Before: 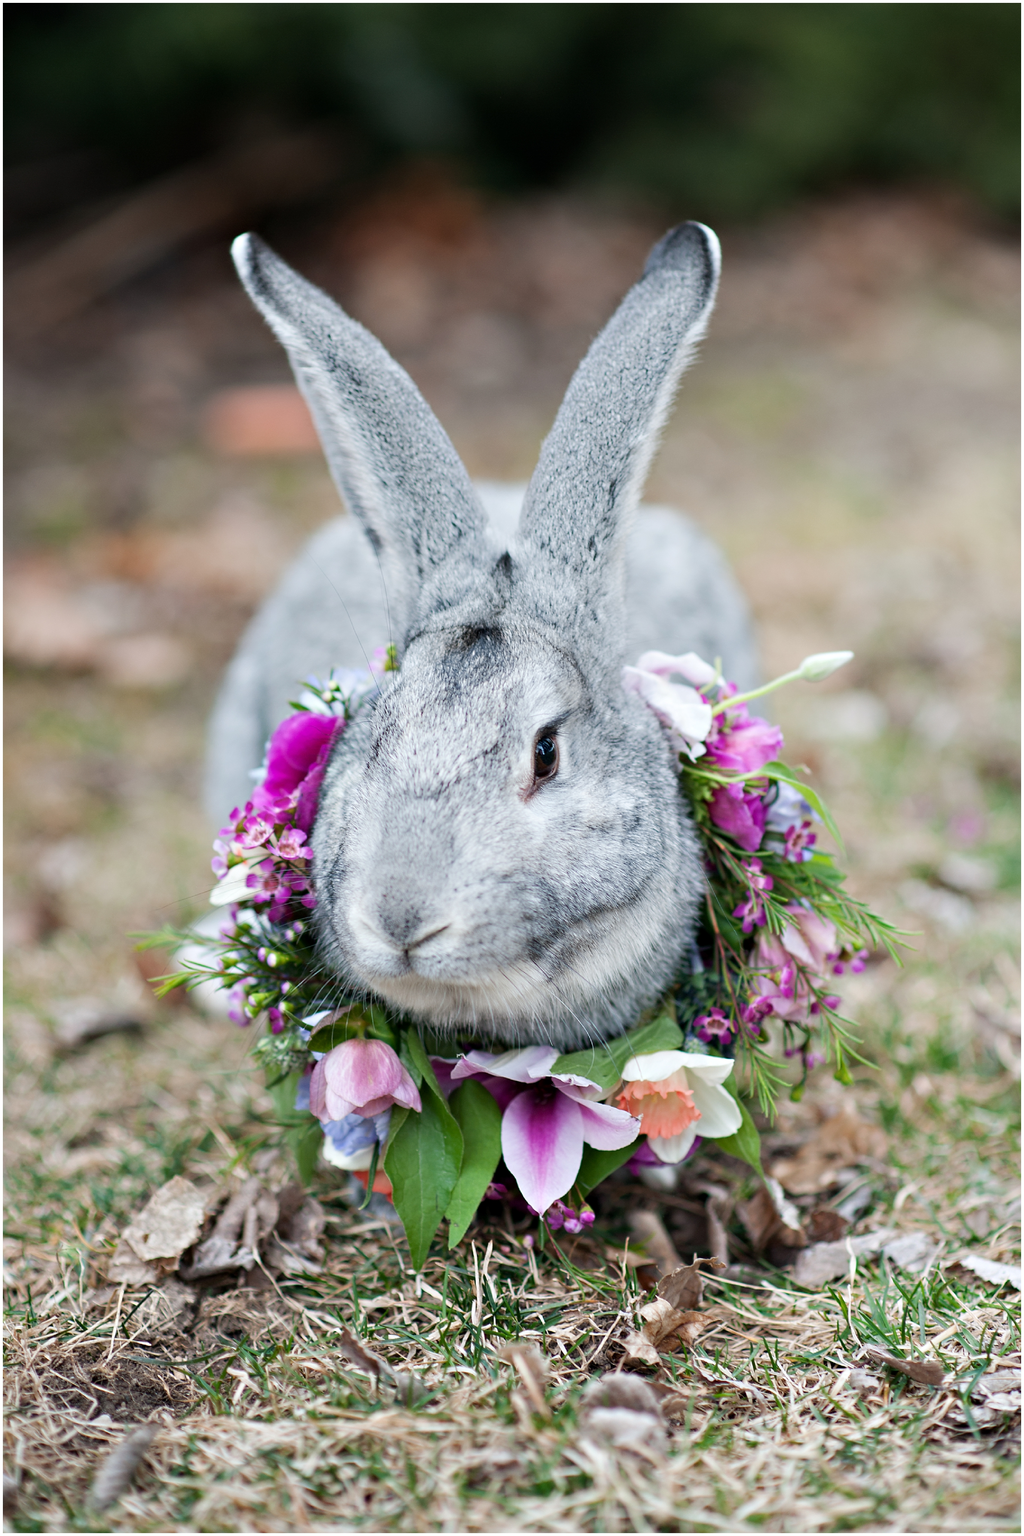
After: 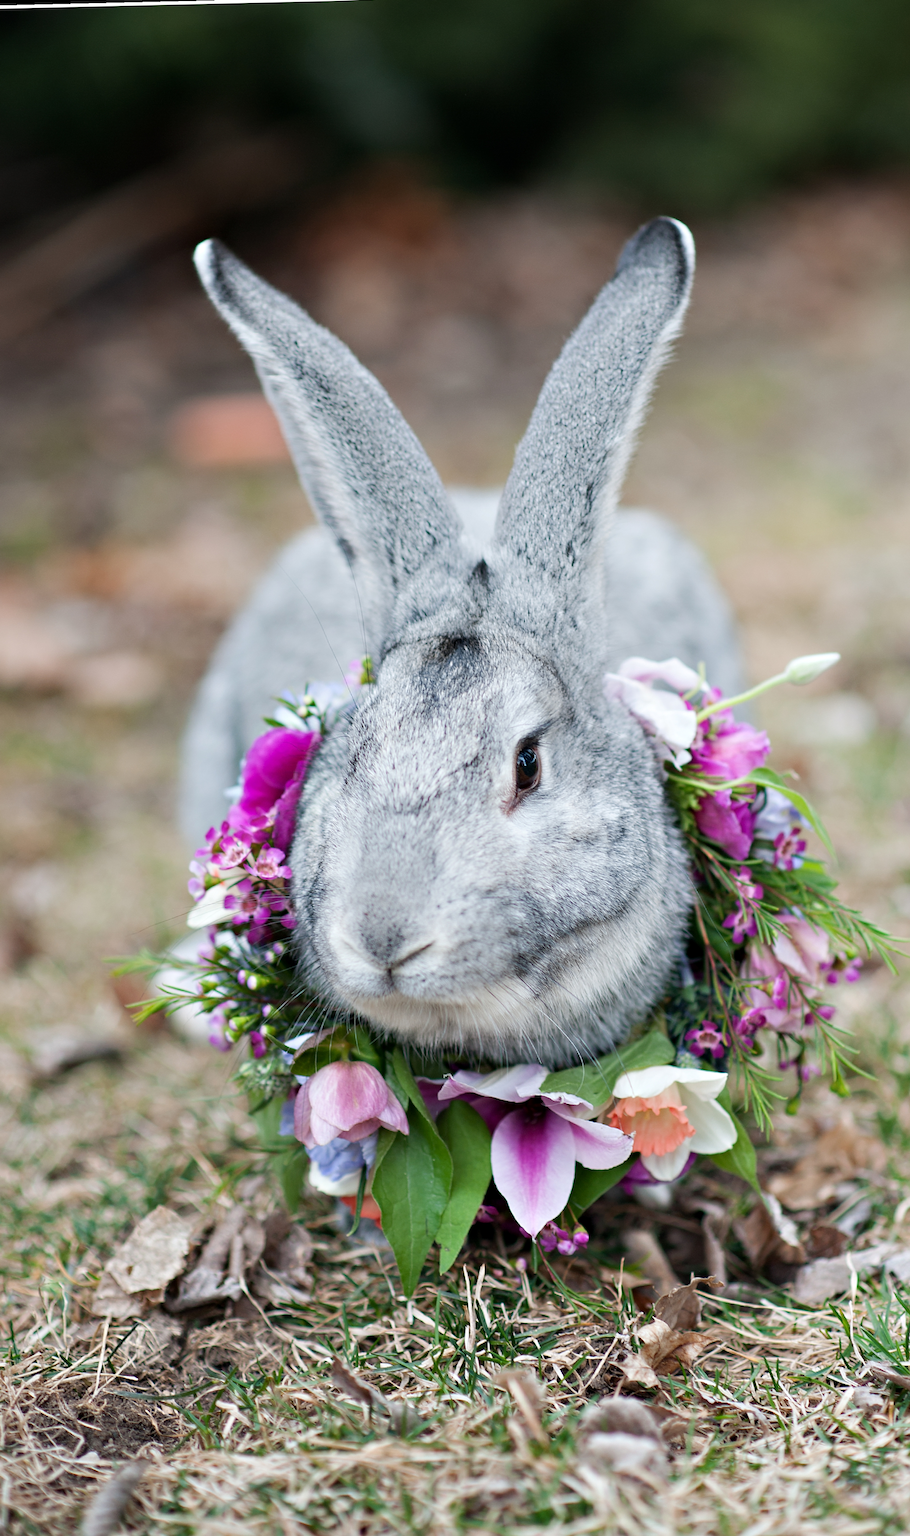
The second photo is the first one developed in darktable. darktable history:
crop and rotate: angle 1.34°, left 4.552%, top 1.123%, right 11.458%, bottom 2.617%
